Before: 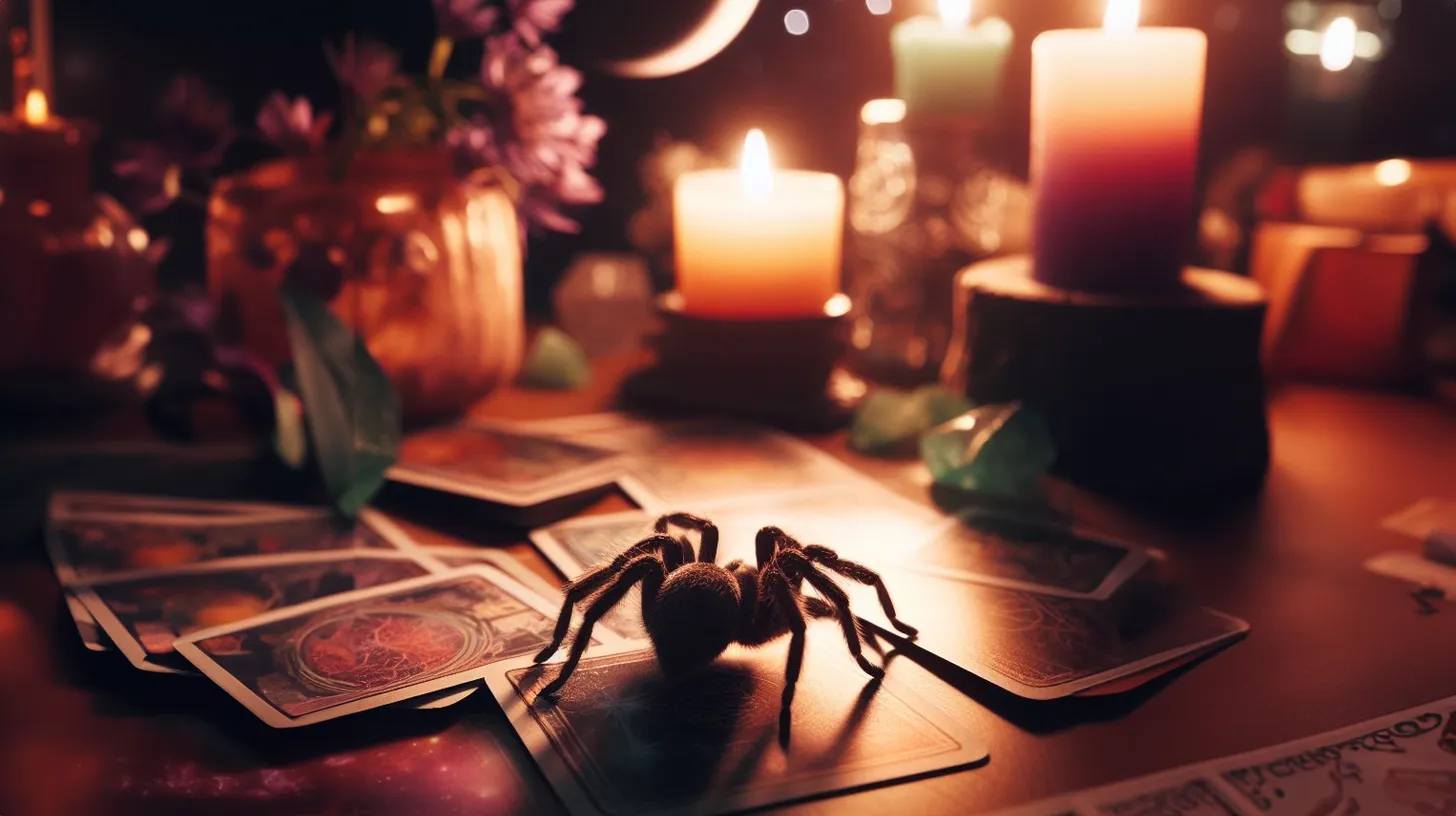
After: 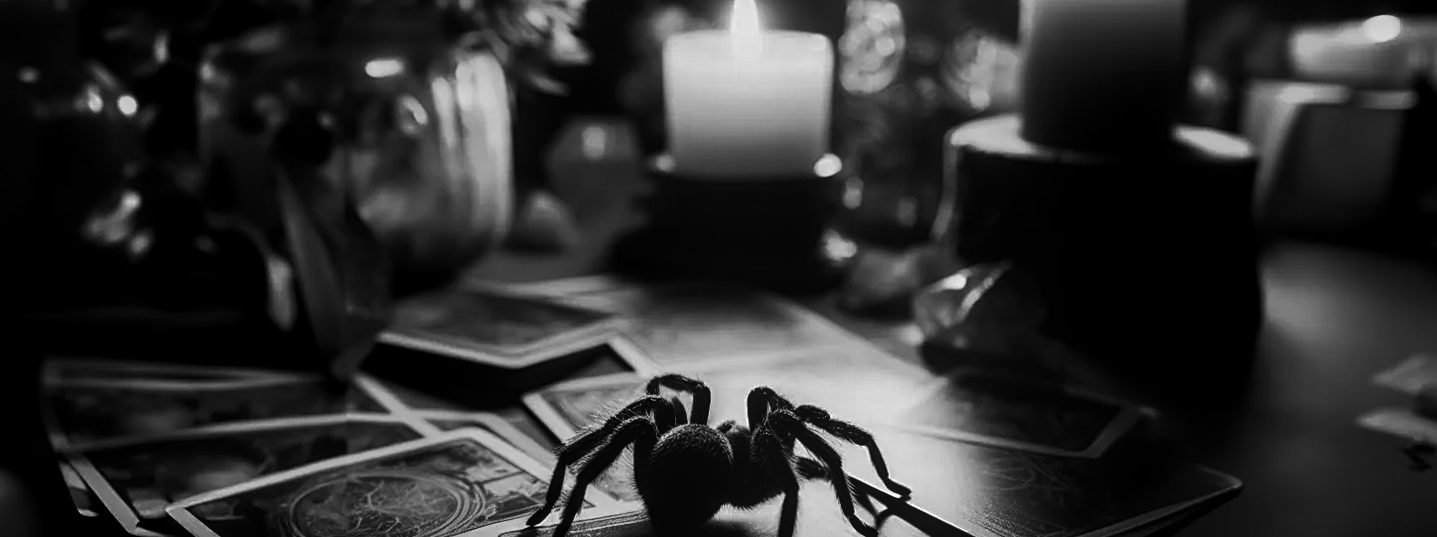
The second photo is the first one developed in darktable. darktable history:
crop: top 16.727%, bottom 16.727%
contrast brightness saturation: brightness -0.52
shadows and highlights: highlights 70.7, soften with gaussian
rotate and perspective: rotation -0.45°, automatic cropping original format, crop left 0.008, crop right 0.992, crop top 0.012, crop bottom 0.988
local contrast: on, module defaults
monochrome: a -92.57, b 58.91
sharpen: on, module defaults
